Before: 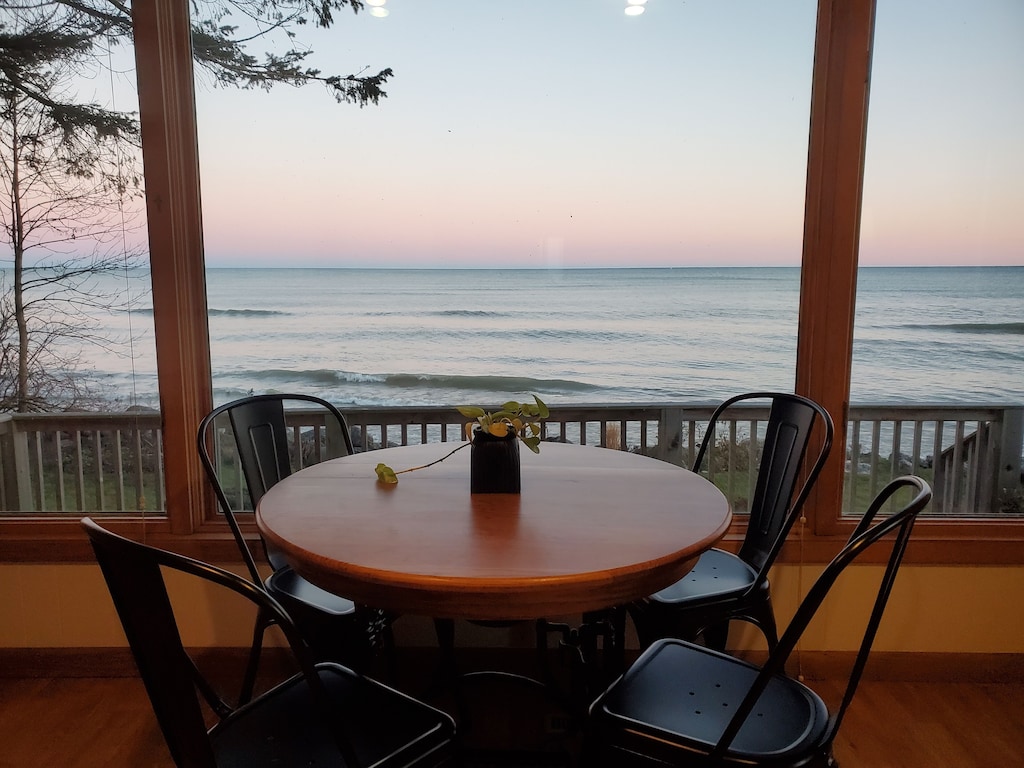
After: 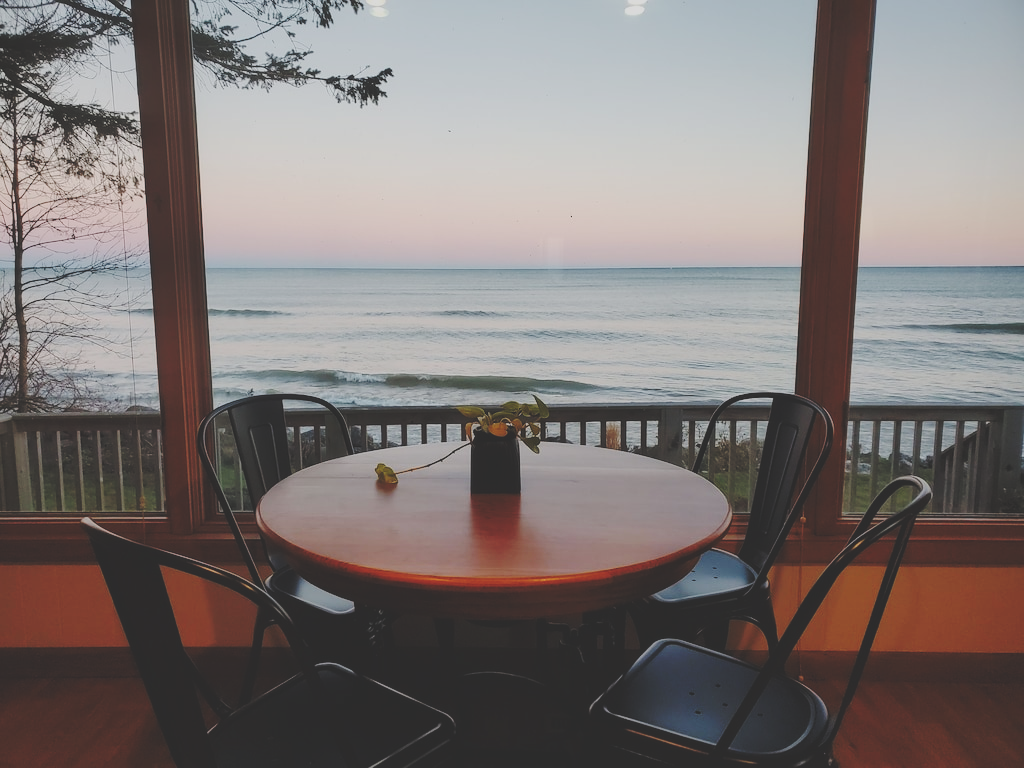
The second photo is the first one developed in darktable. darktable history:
graduated density: on, module defaults
base curve: curves: ch0 [(0, 0.024) (0.055, 0.065) (0.121, 0.166) (0.236, 0.319) (0.693, 0.726) (1, 1)], preserve colors none
